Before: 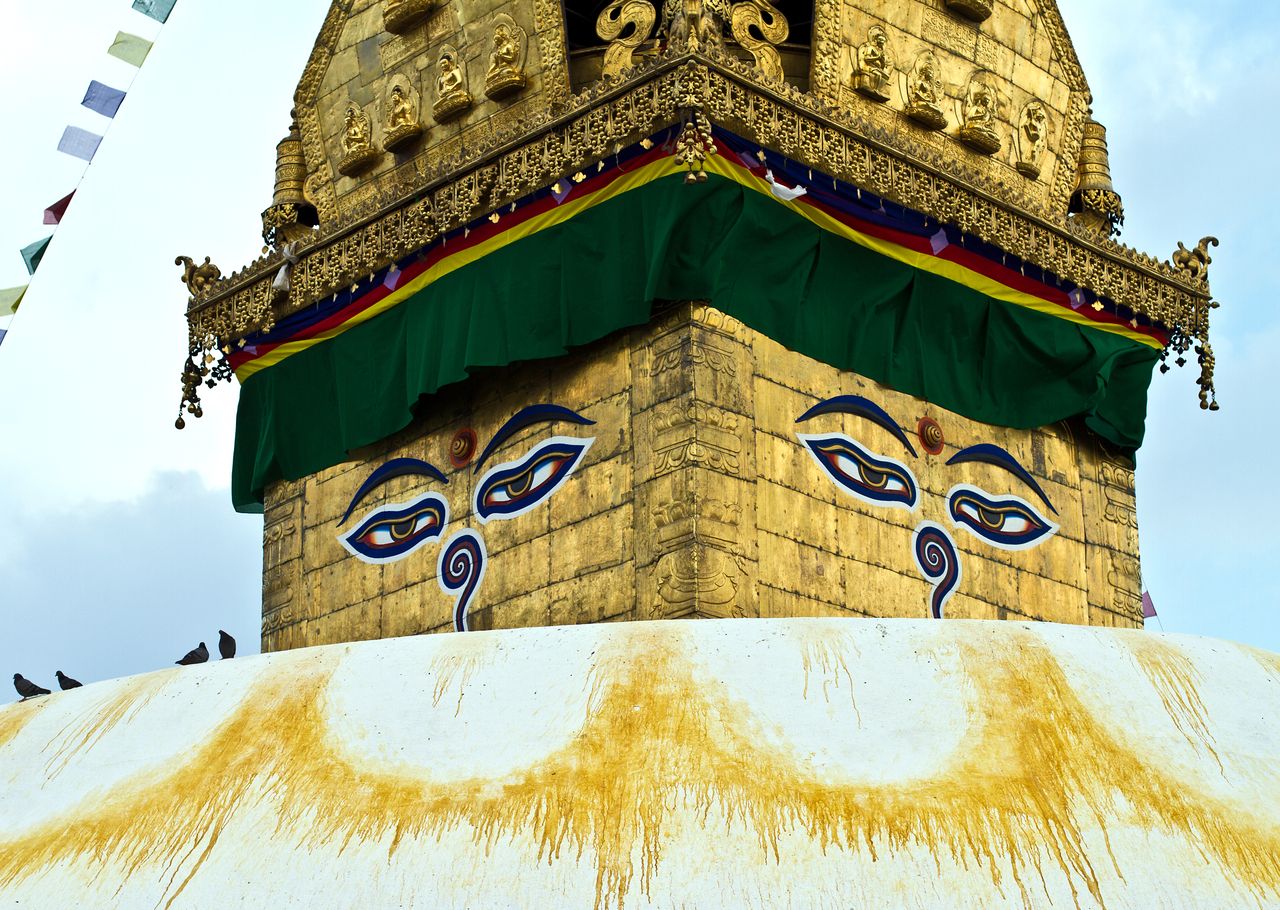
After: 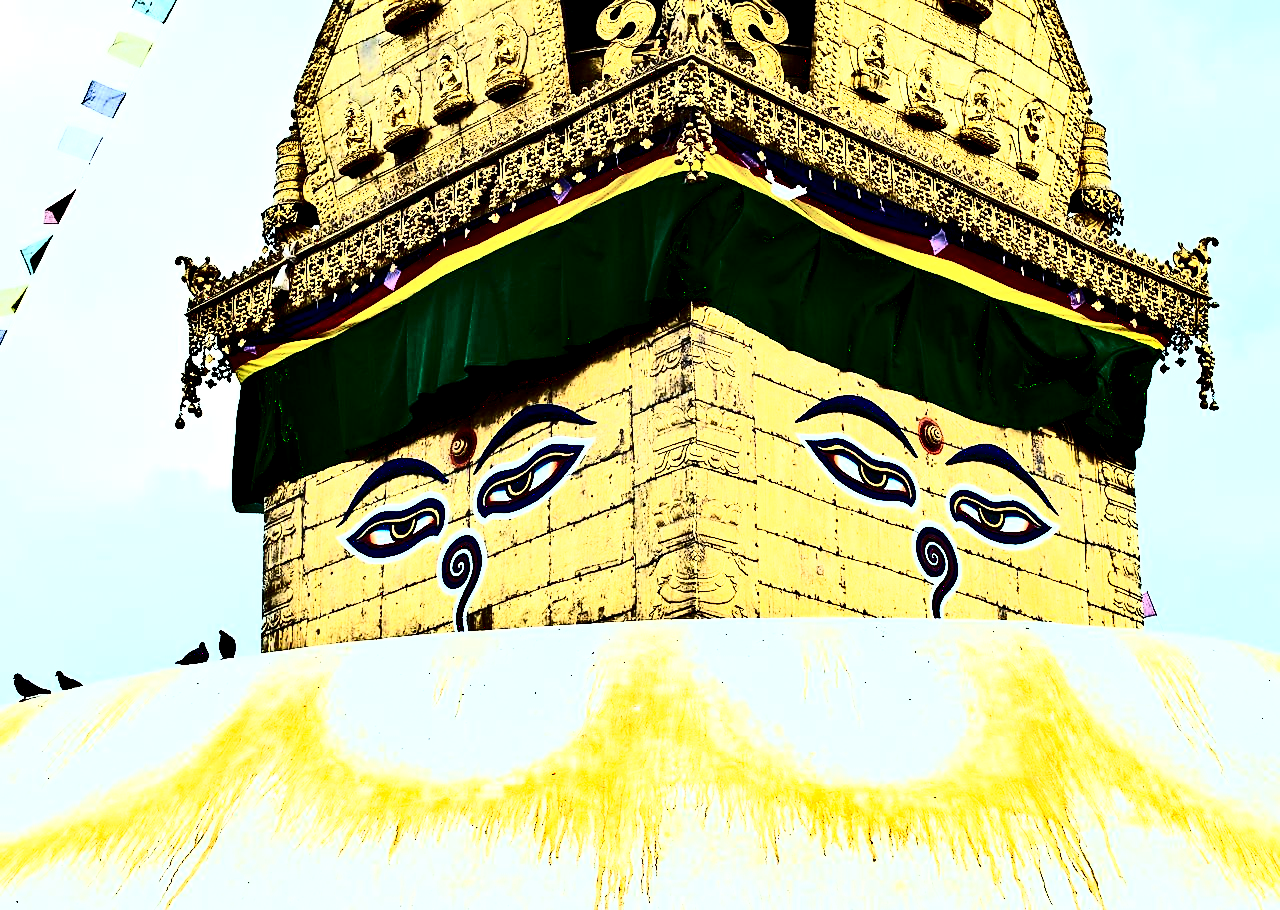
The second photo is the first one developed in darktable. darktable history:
sharpen: radius 1.572, amount 0.367, threshold 1.494
contrast brightness saturation: contrast 0.492, saturation -0.082
base curve: curves: ch0 [(0, 0.003) (0.001, 0.002) (0.006, 0.004) (0.02, 0.022) (0.048, 0.086) (0.094, 0.234) (0.162, 0.431) (0.258, 0.629) (0.385, 0.8) (0.548, 0.918) (0.751, 0.988) (1, 1)]
exposure: black level correction 0, exposure 0.397 EV, compensate highlight preservation false
contrast equalizer: y [[0.6 ×6], [0.55 ×6], [0 ×6], [0 ×6], [0 ×6]]
